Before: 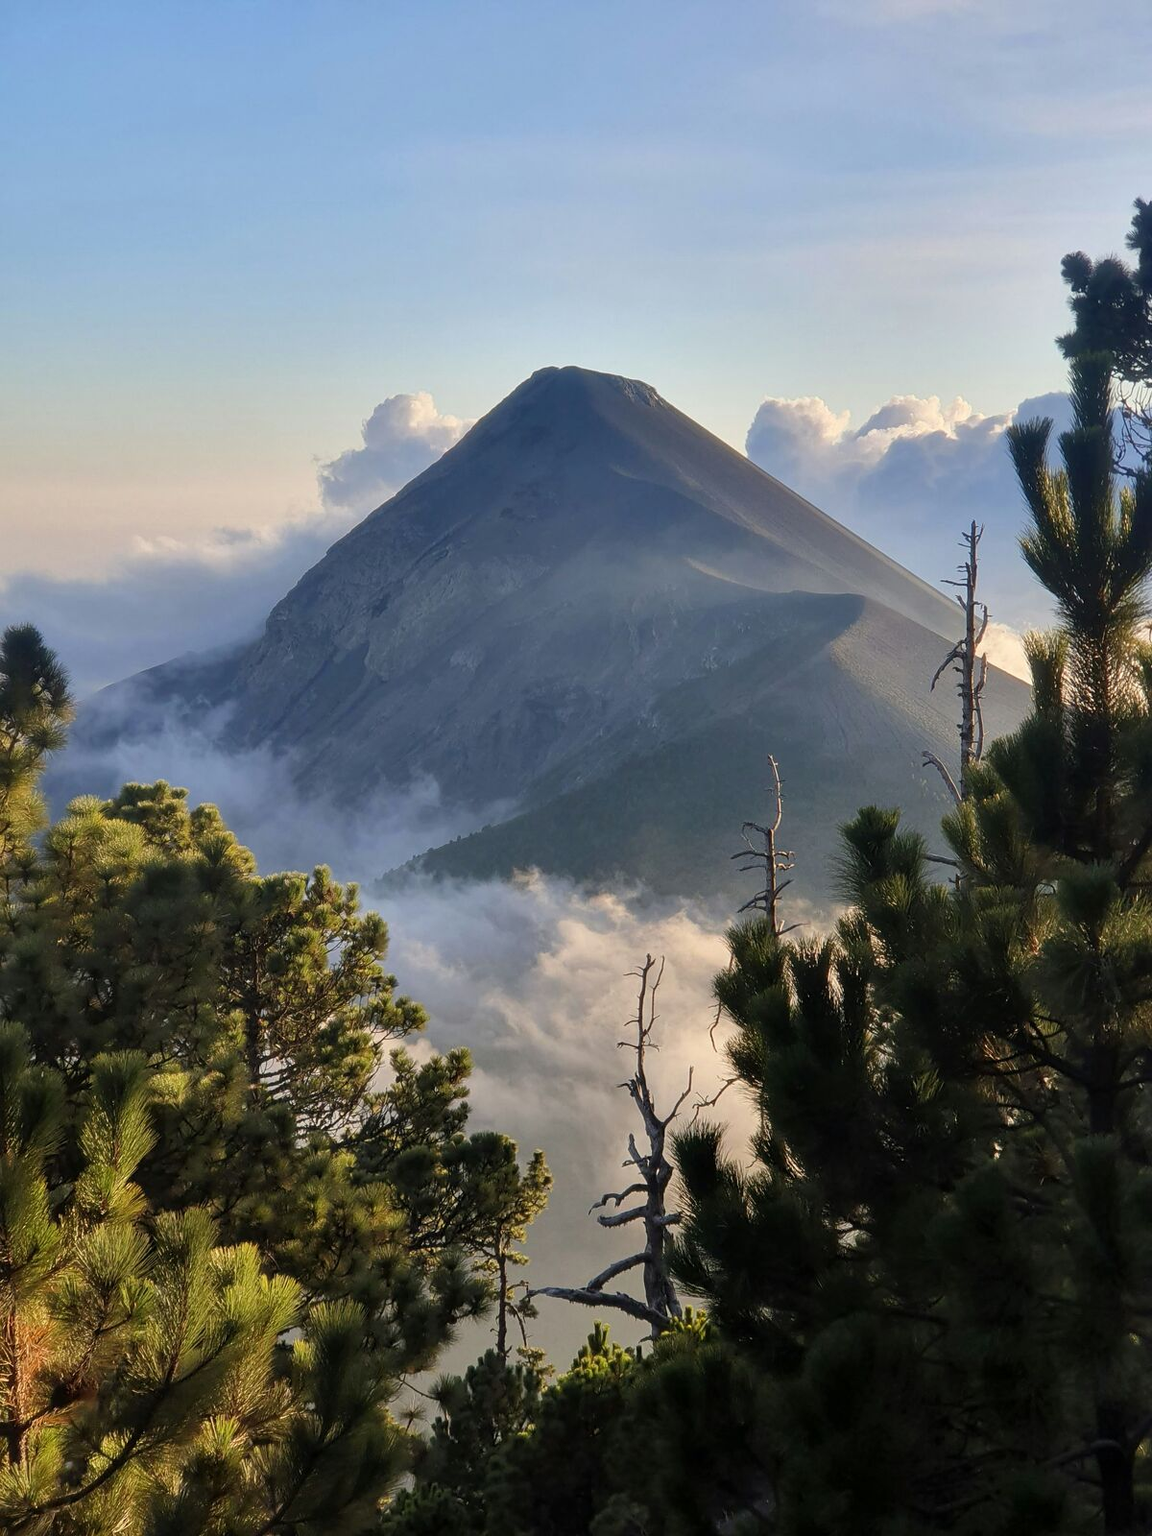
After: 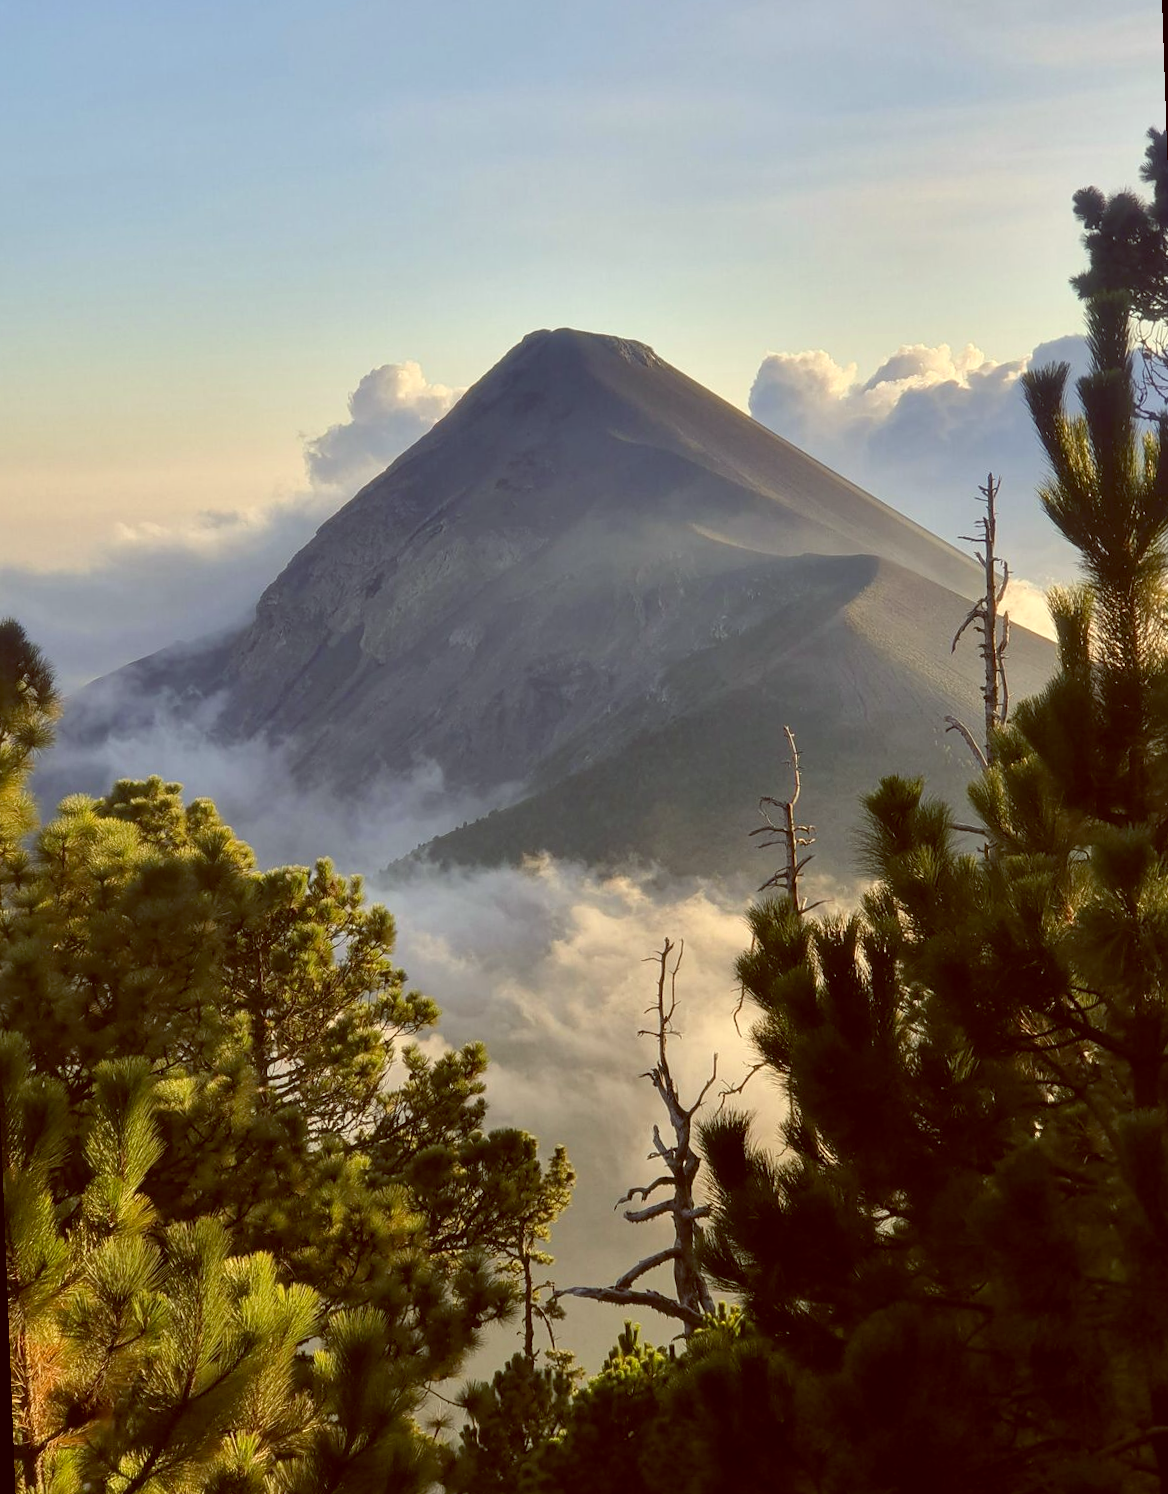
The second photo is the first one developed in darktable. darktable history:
color balance: lift [1.001, 1.007, 1, 0.993], gamma [1.023, 1.026, 1.01, 0.974], gain [0.964, 1.059, 1.073, 0.927]
rotate and perspective: rotation -2.12°, lens shift (vertical) 0.009, lens shift (horizontal) -0.008, automatic cropping original format, crop left 0.036, crop right 0.964, crop top 0.05, crop bottom 0.959
exposure: exposure 0.197 EV, compensate highlight preservation false
